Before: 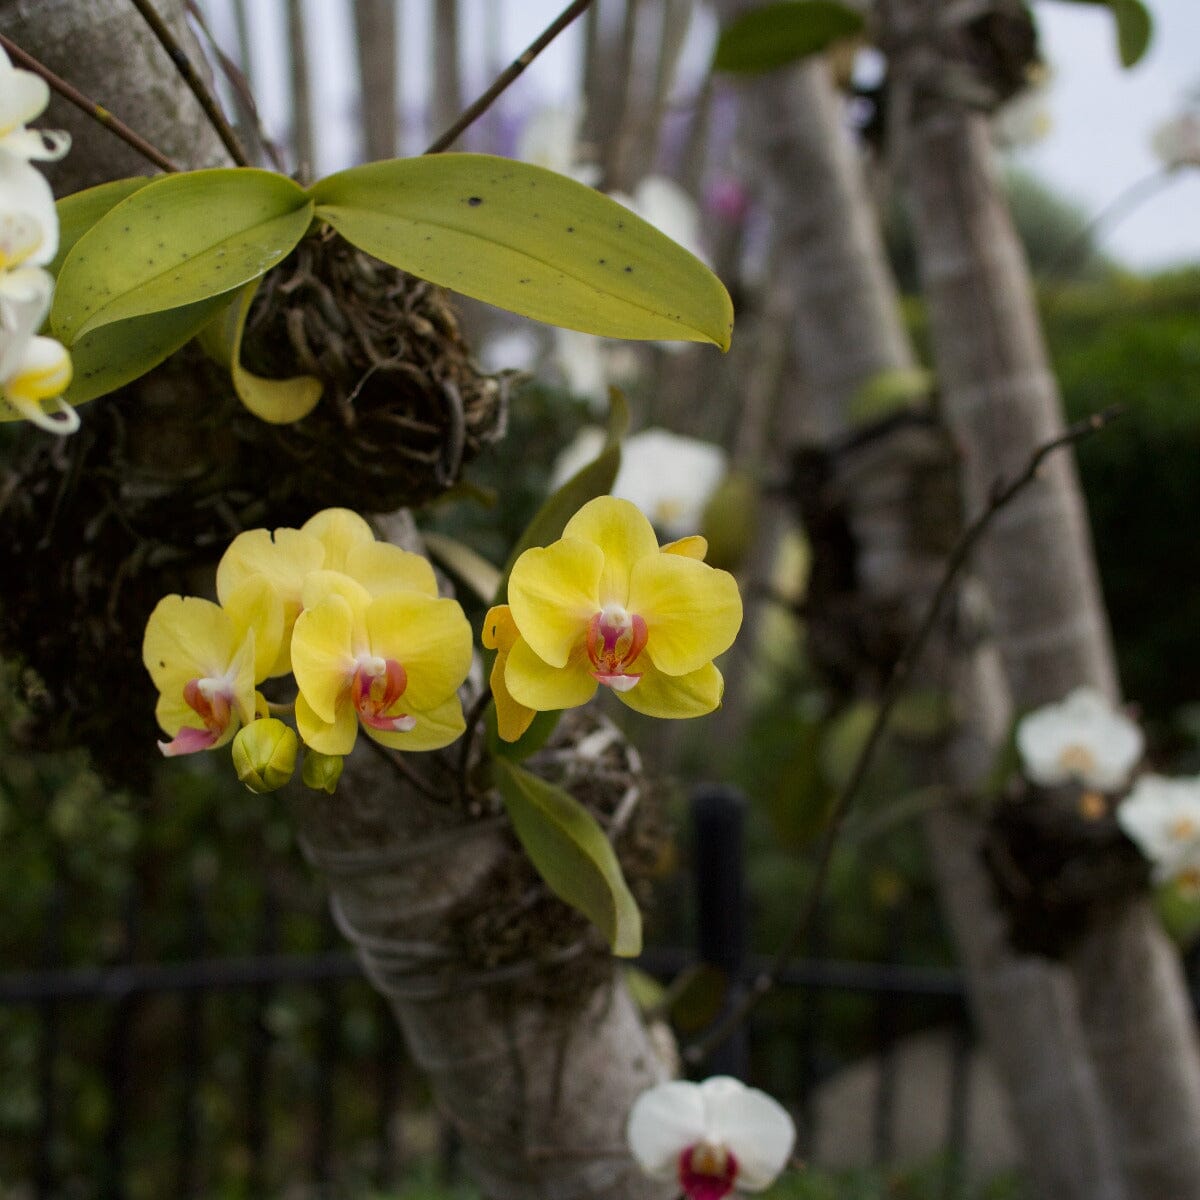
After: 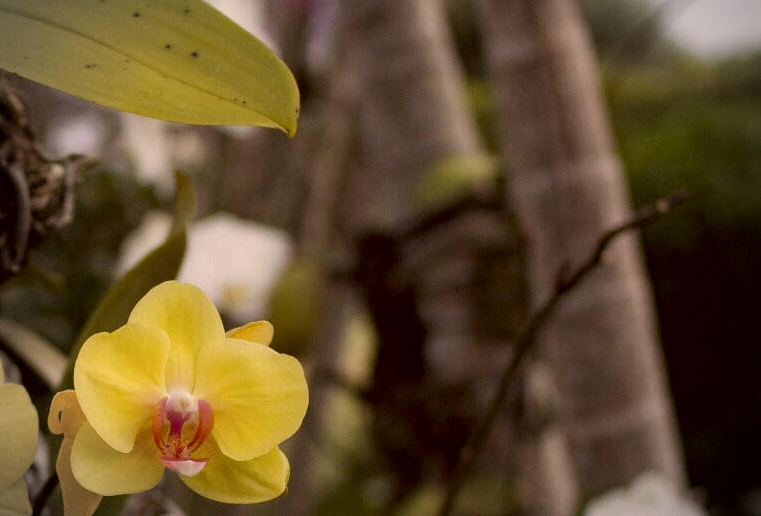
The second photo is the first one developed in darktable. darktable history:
crop: left 36.246%, top 17.958%, right 0.296%, bottom 38.973%
haze removal: adaptive false
color correction: highlights a* 10.22, highlights b* 9.72, shadows a* 8.58, shadows b* 8.45, saturation 0.81
vignetting: brightness -0.515, saturation -0.518, width/height ratio 1.102
exposure: black level correction 0.002, compensate highlight preservation false
